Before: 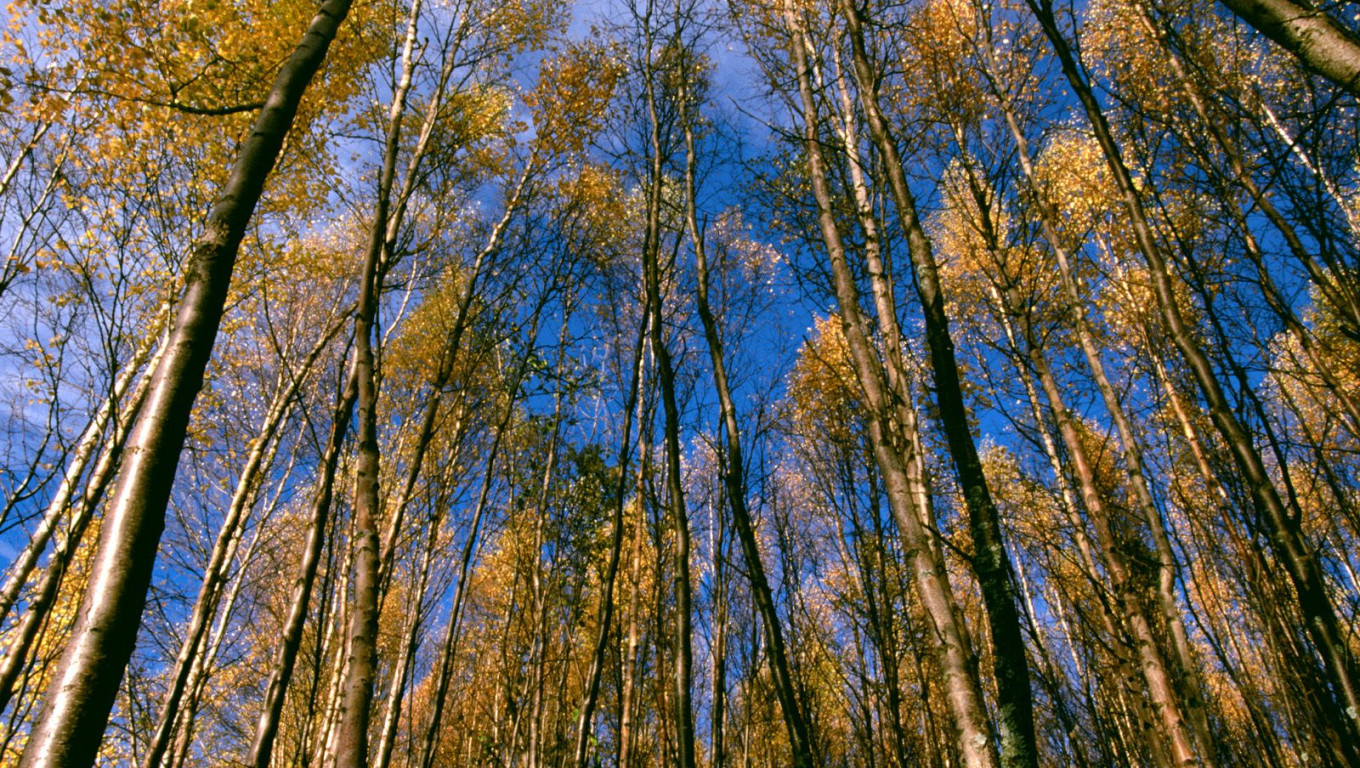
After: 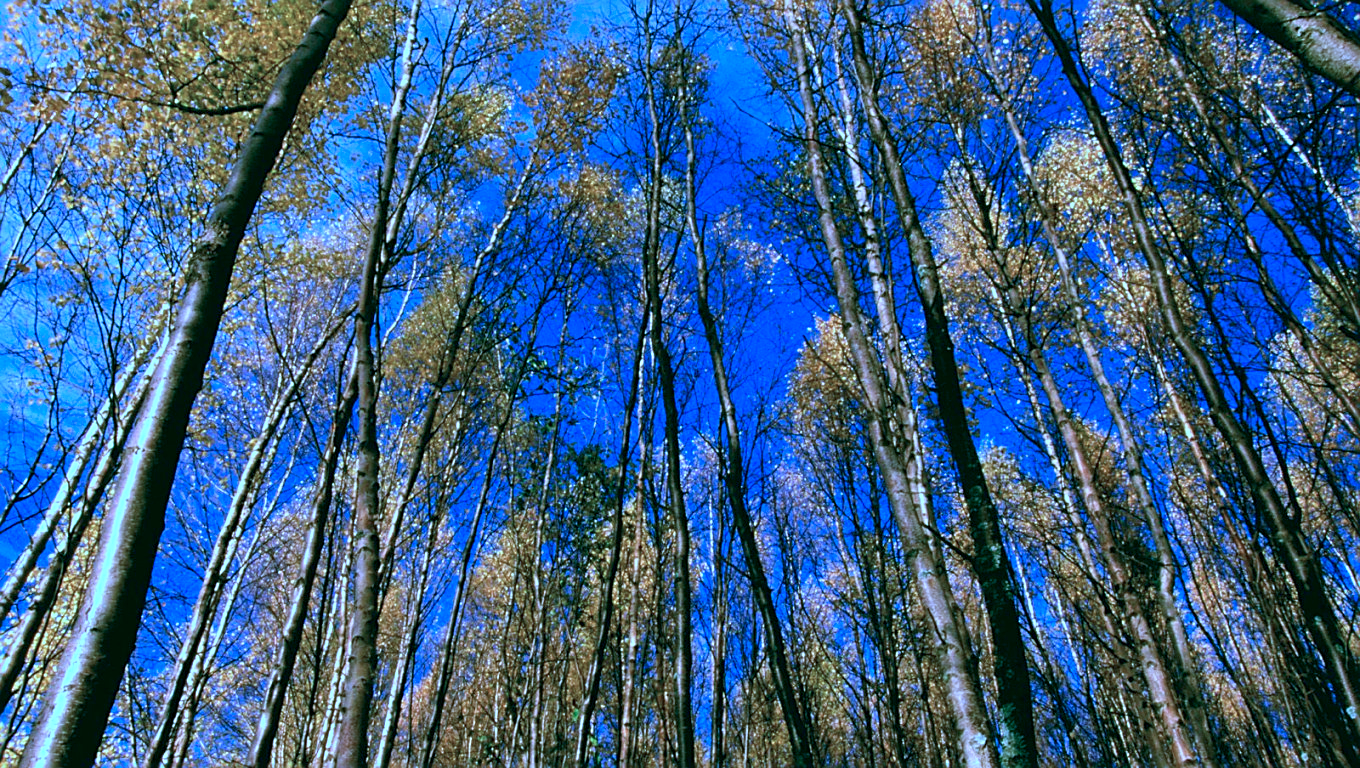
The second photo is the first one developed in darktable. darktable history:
color calibration: illuminant as shot in camera, x 0.462, y 0.419, temperature 2651.64 K
sharpen: on, module defaults
